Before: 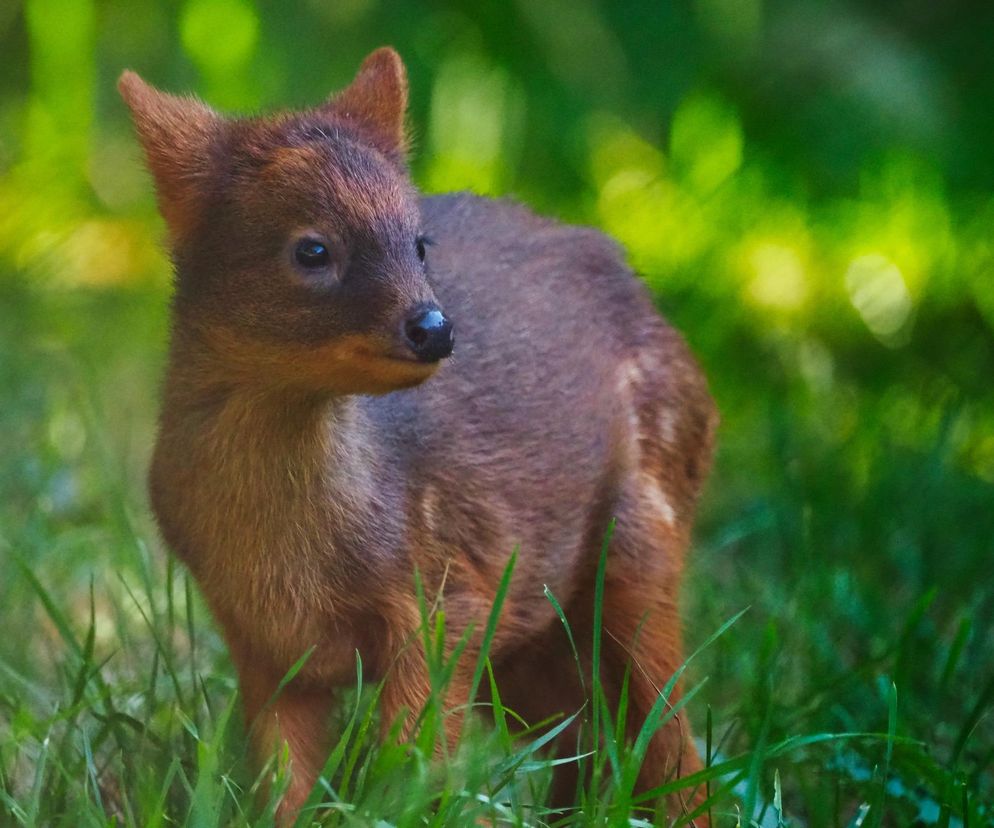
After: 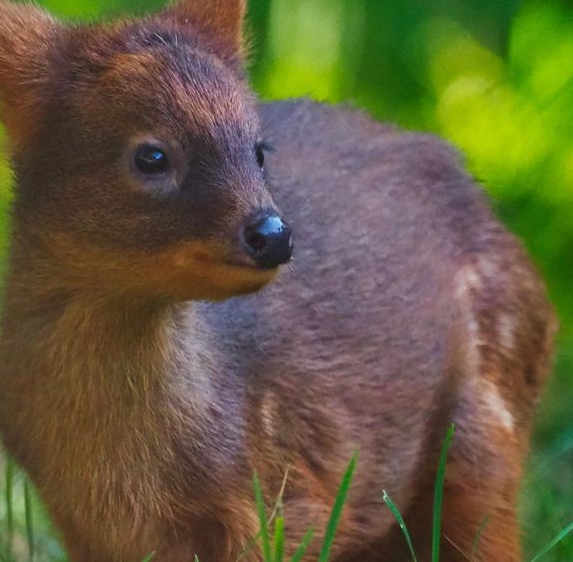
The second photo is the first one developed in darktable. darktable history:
crop: left 16.246%, top 11.358%, right 26.099%, bottom 20.766%
